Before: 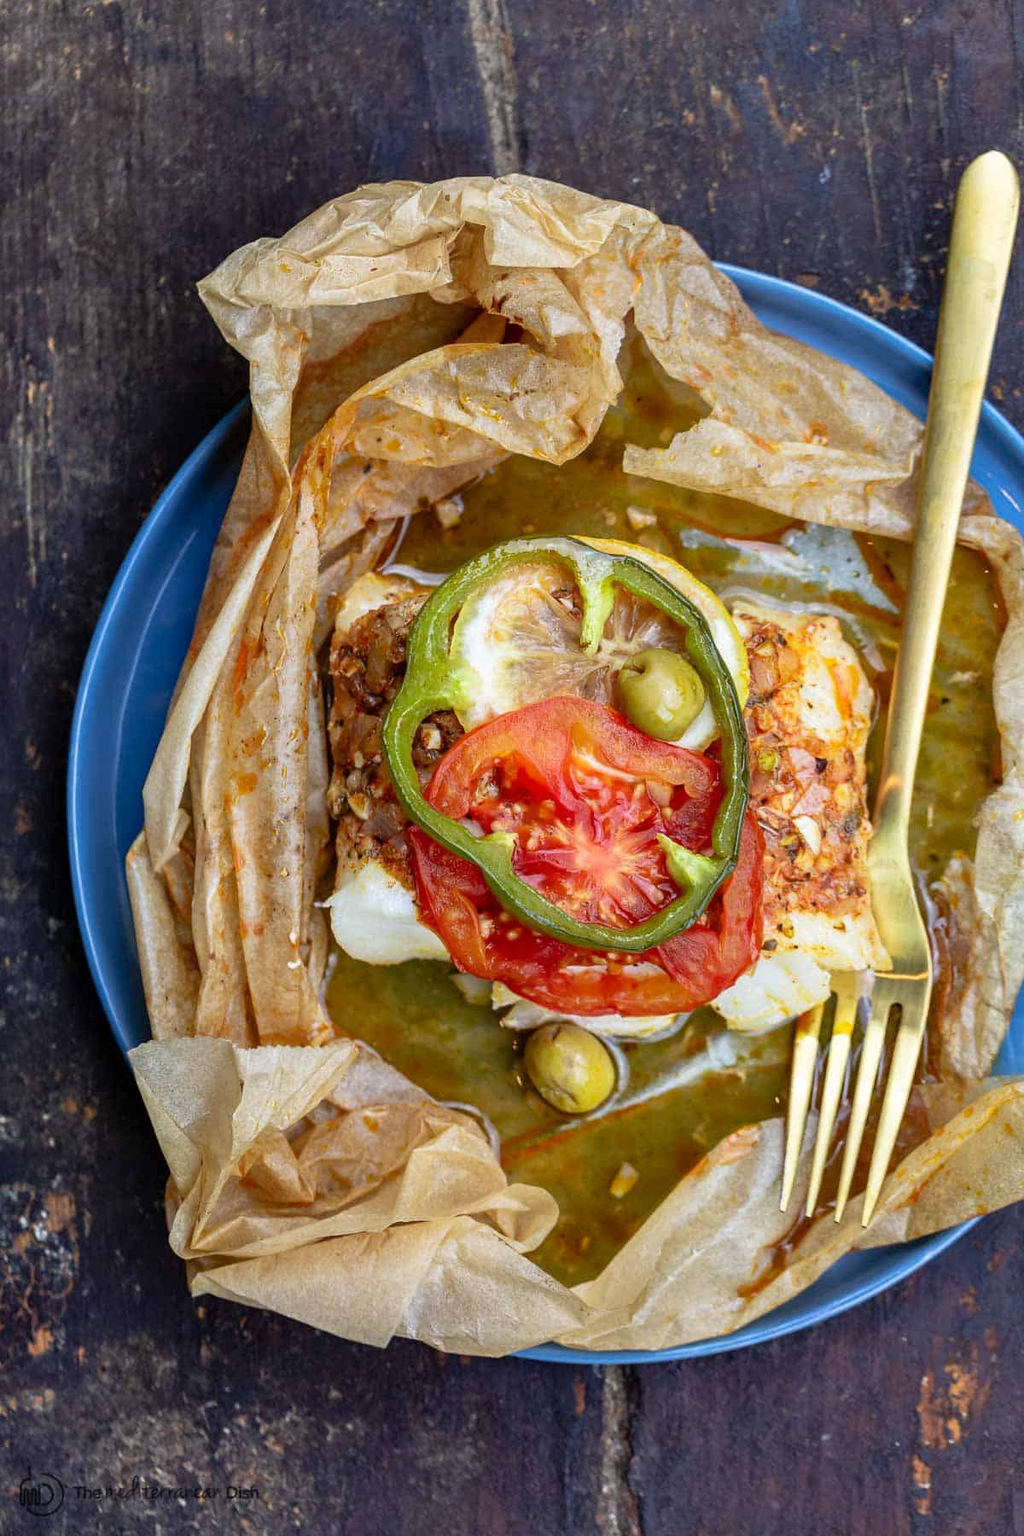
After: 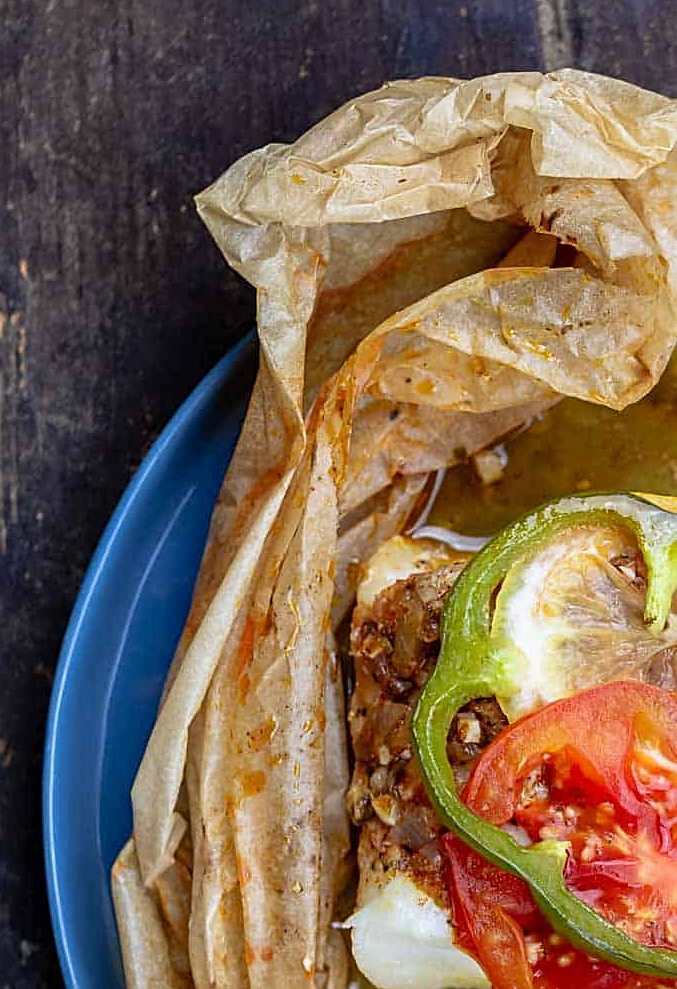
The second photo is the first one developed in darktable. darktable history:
crop and rotate: left 3.022%, top 7.501%, right 40.56%, bottom 37.536%
sharpen: on, module defaults
